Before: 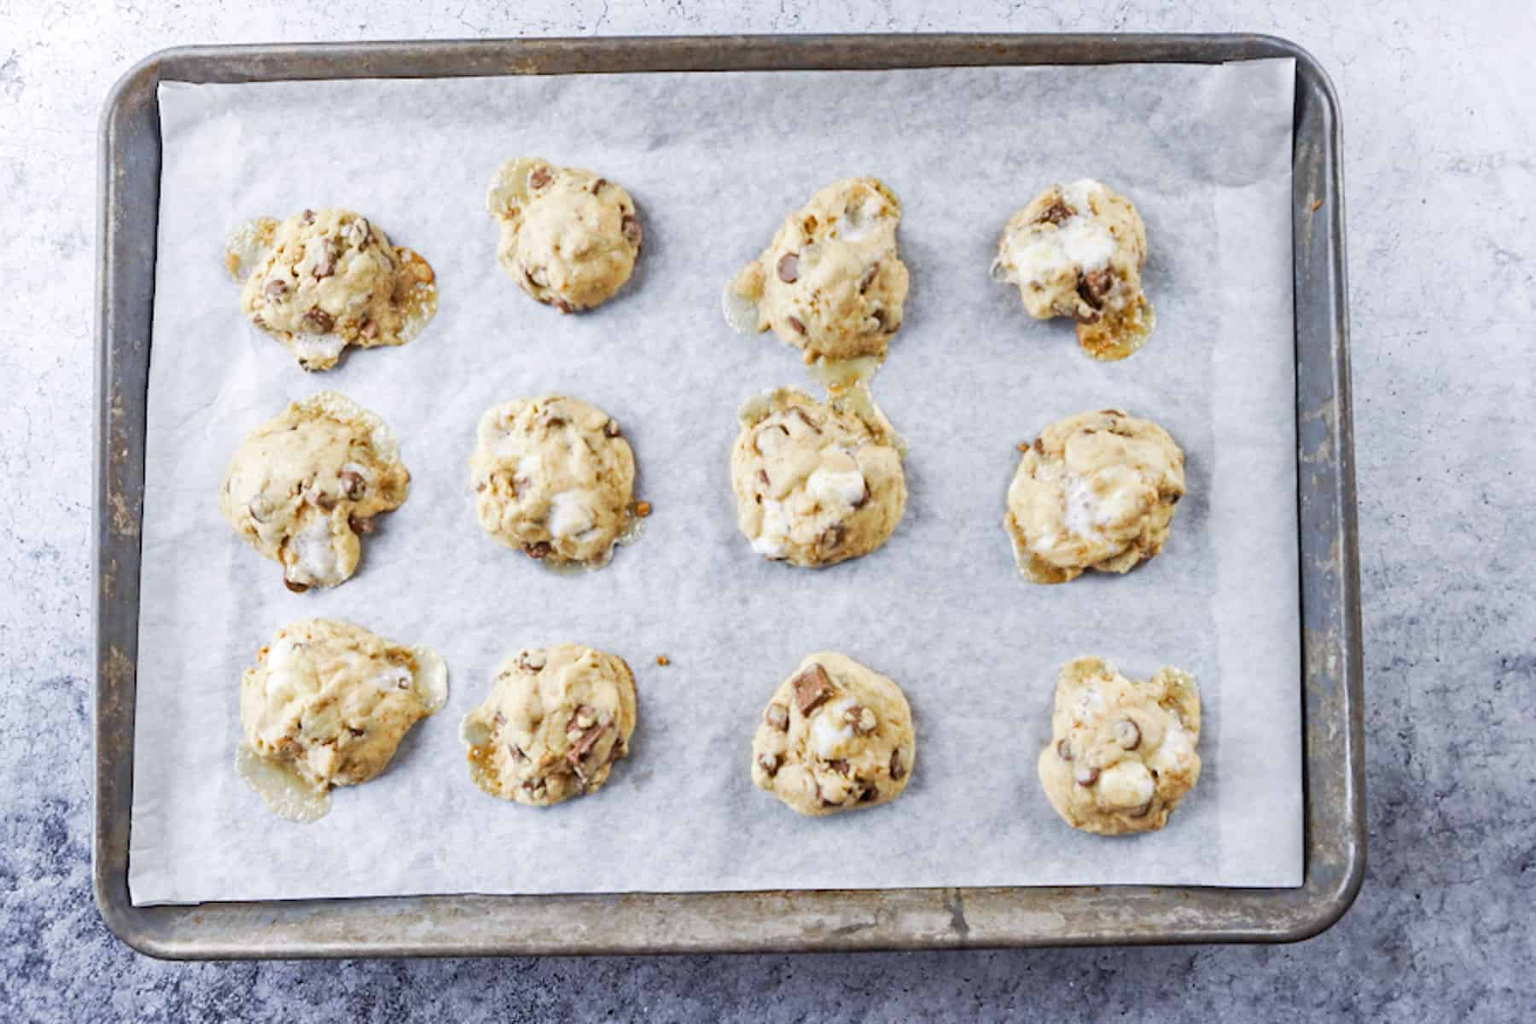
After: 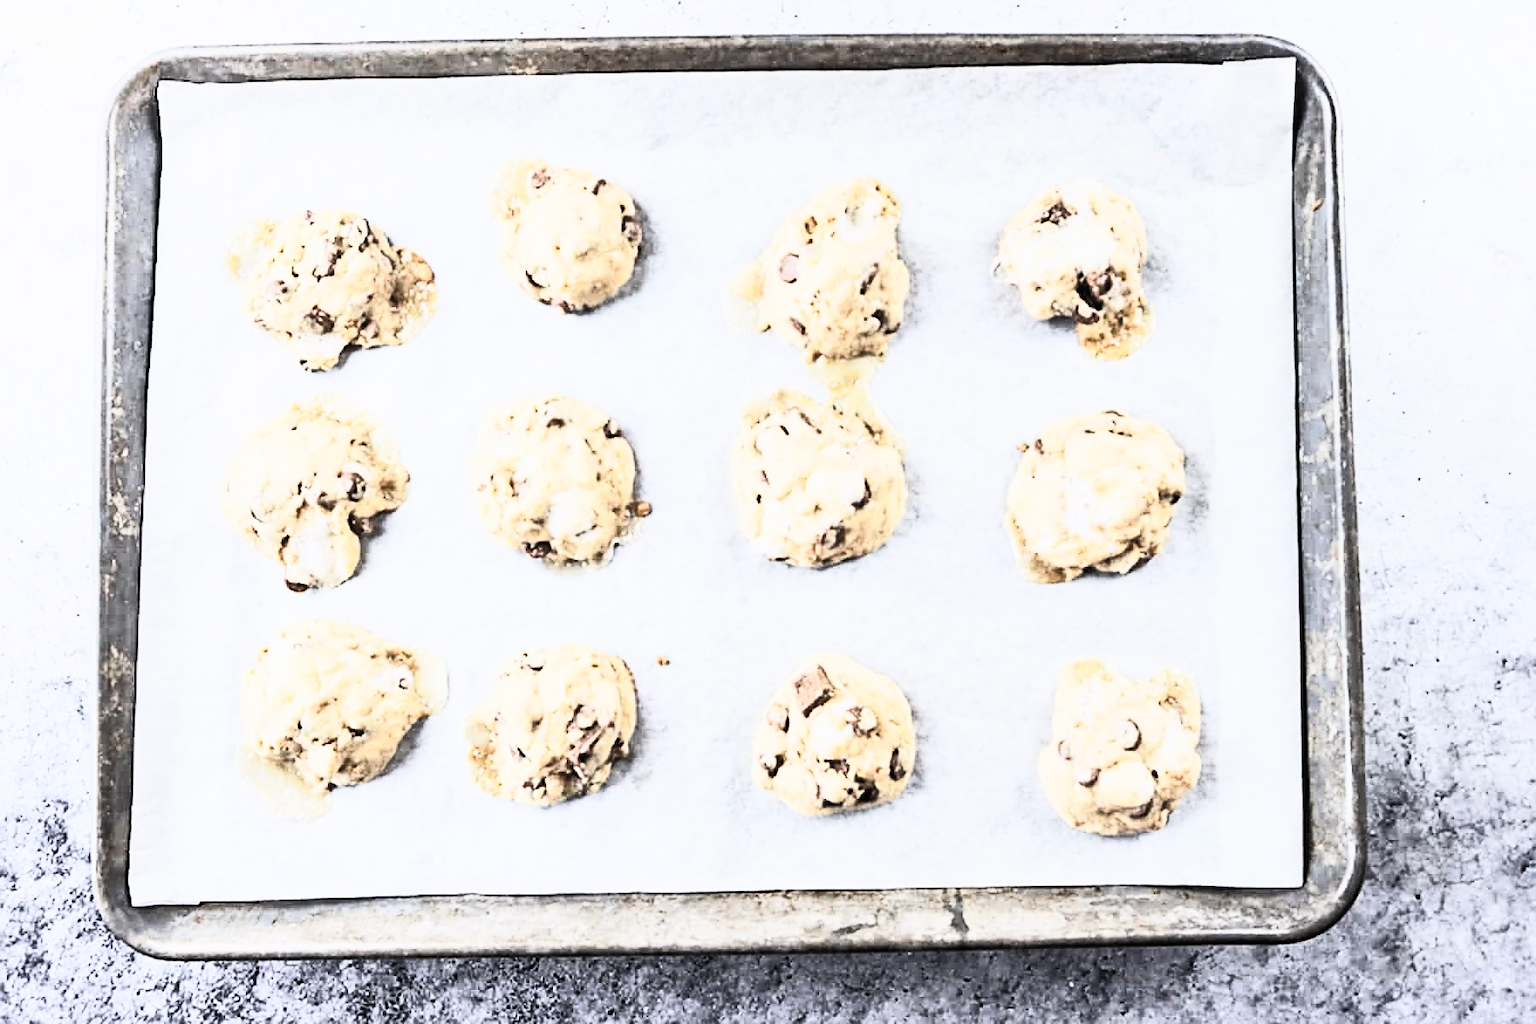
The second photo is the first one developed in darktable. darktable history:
filmic rgb: black relative exposure -5 EV, hardness 2.88, contrast 1.3, highlights saturation mix -30%
contrast brightness saturation: contrast 0.57, brightness 0.57, saturation -0.34
sharpen: on, module defaults
